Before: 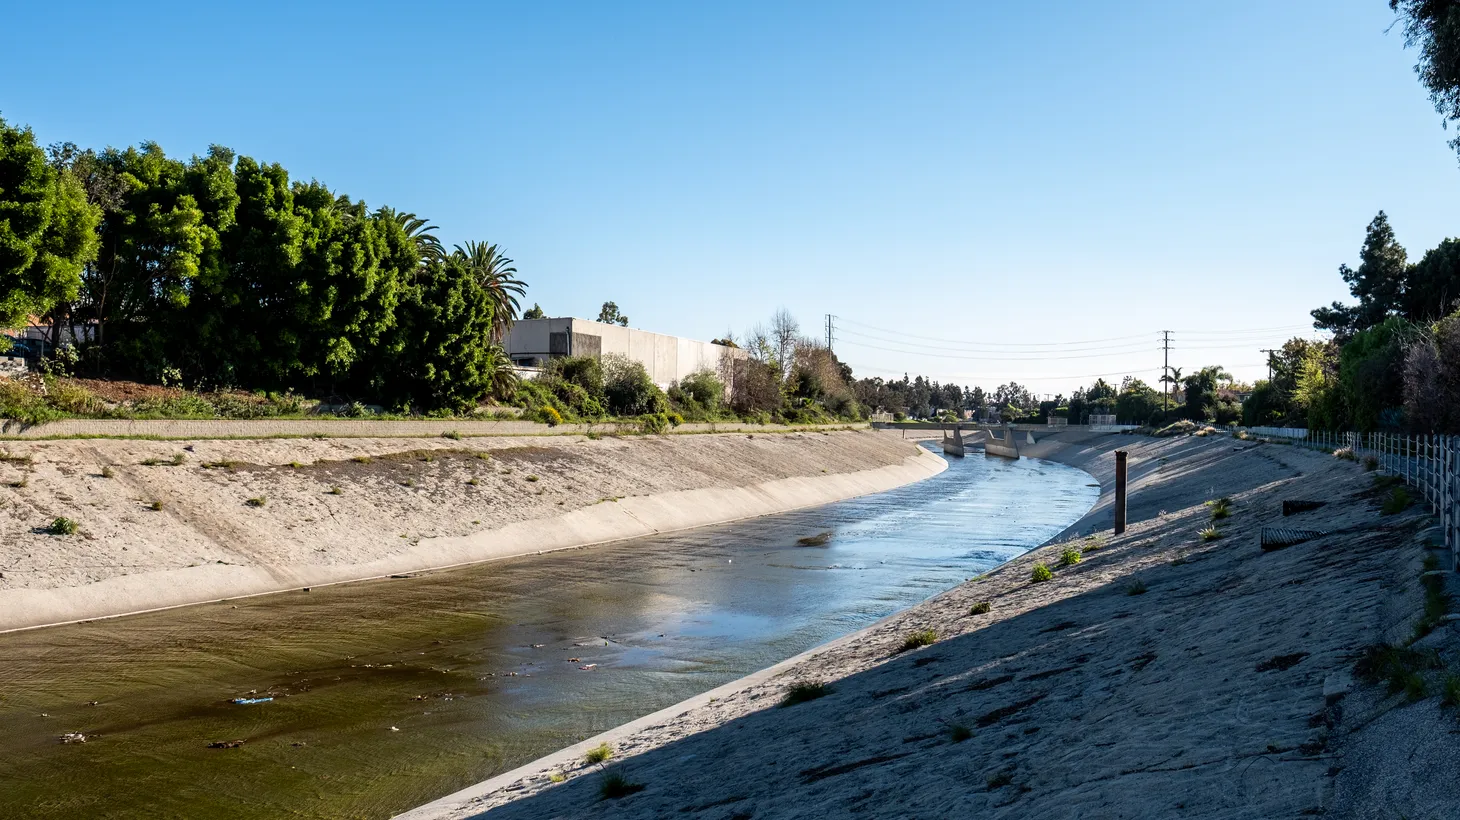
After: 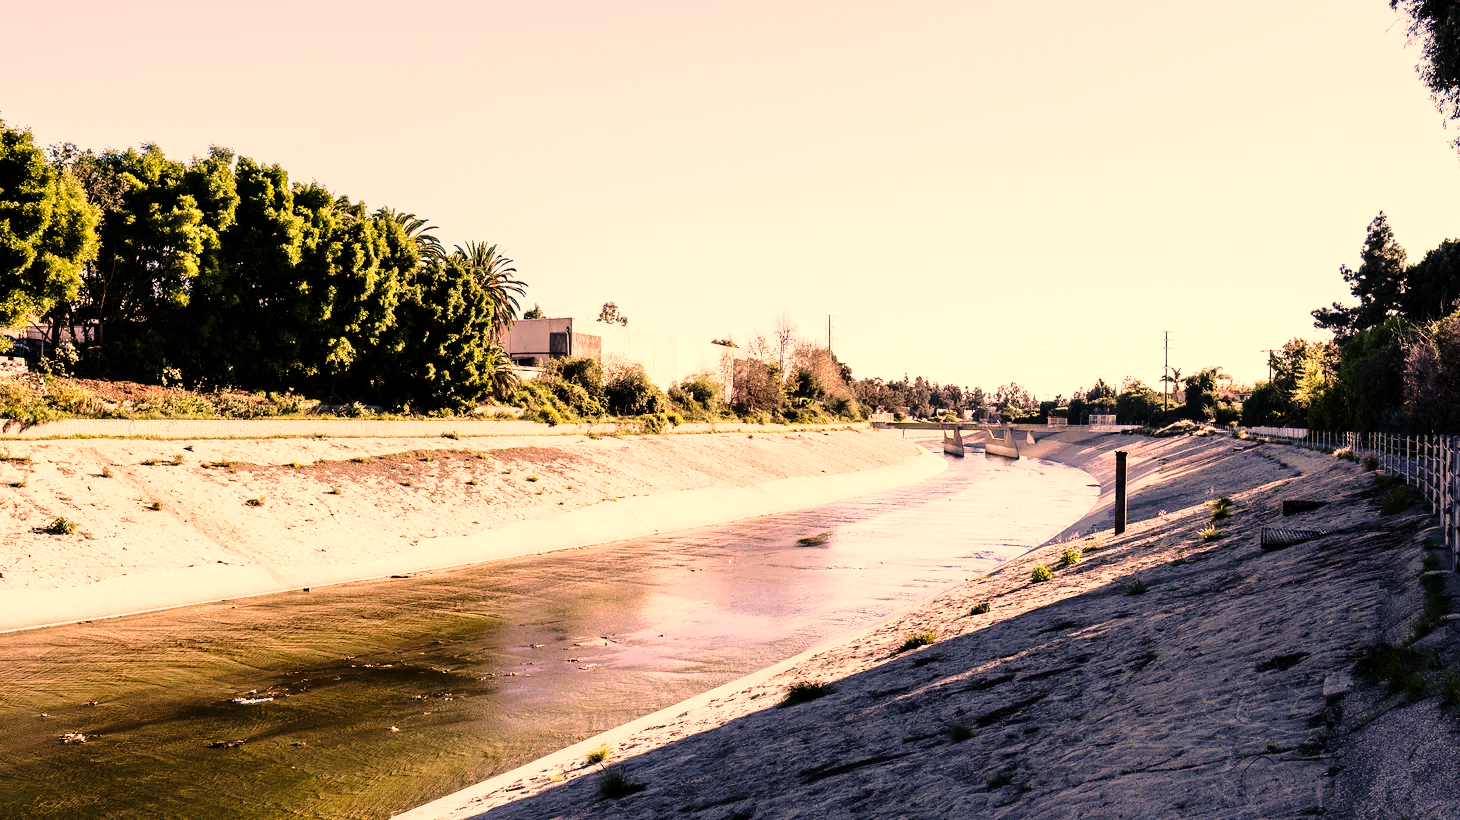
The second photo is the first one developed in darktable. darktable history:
color correction: highlights a* 39.71, highlights b* 39.64, saturation 0.686
tone equalizer: -8 EV -0.71 EV, -7 EV -0.674 EV, -6 EV -0.593 EV, -5 EV -0.373 EV, -3 EV 0.373 EV, -2 EV 0.6 EV, -1 EV 0.687 EV, +0 EV 0.772 EV
velvia: on, module defaults
base curve: curves: ch0 [(0, 0) (0.028, 0.03) (0.121, 0.232) (0.46, 0.748) (0.859, 0.968) (1, 1)], preserve colors none
